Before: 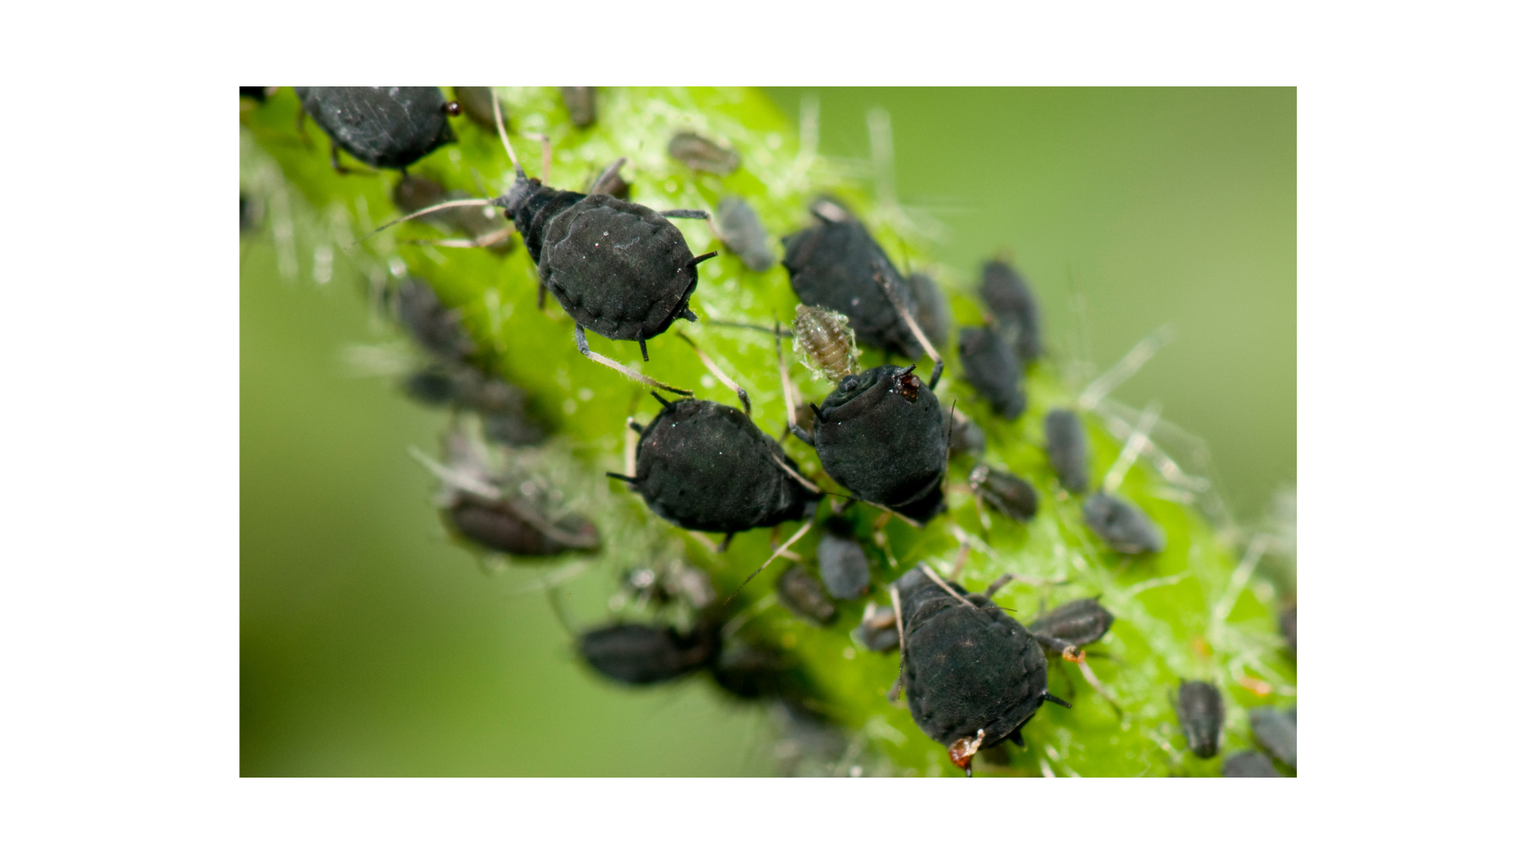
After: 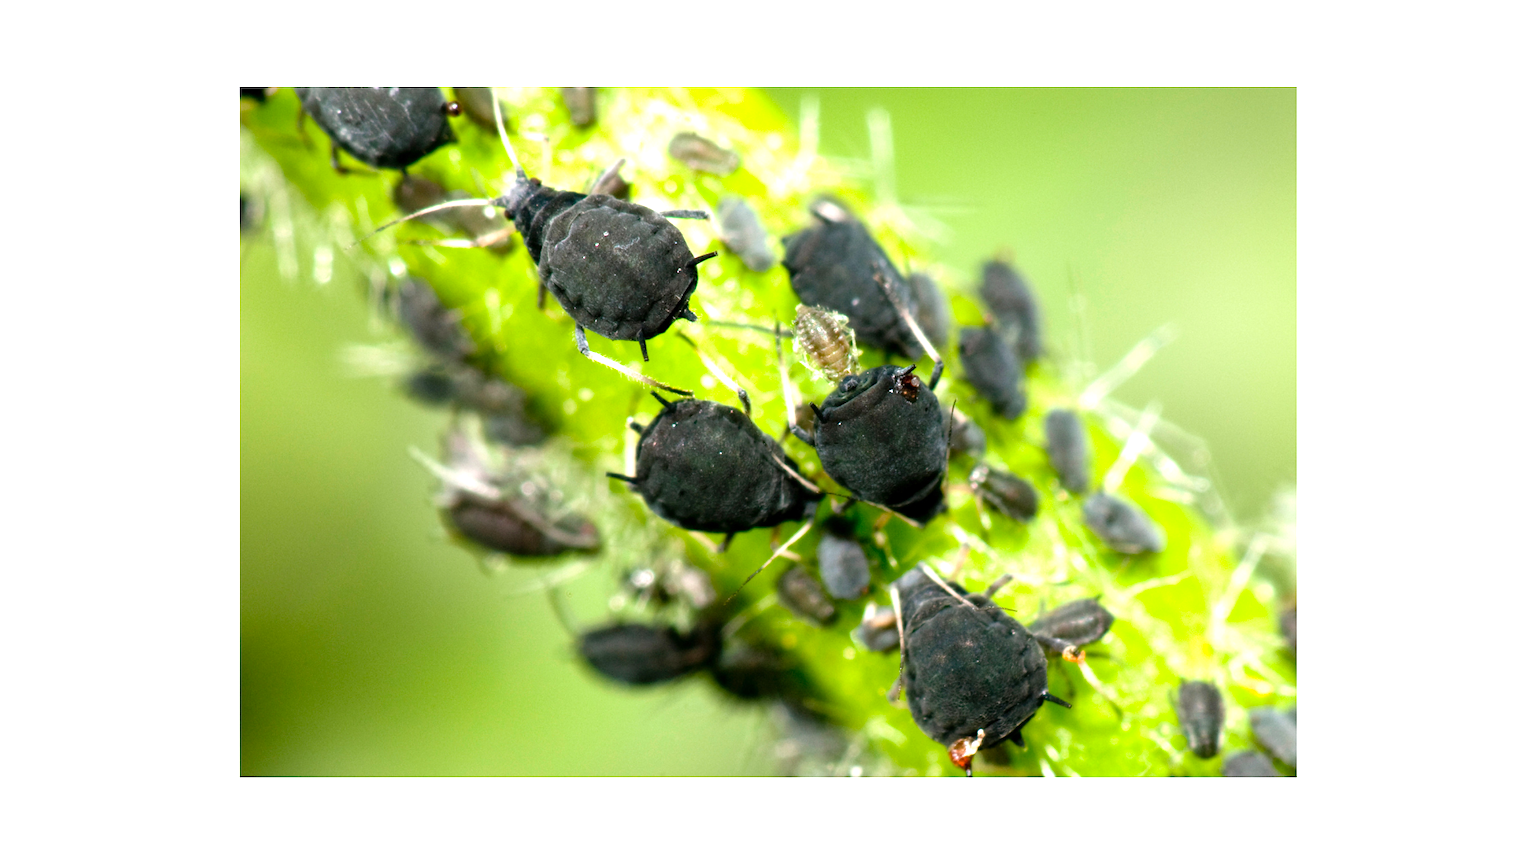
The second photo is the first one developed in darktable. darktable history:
white balance: red 1.009, blue 1.027
levels: levels [0, 0.374, 0.749]
